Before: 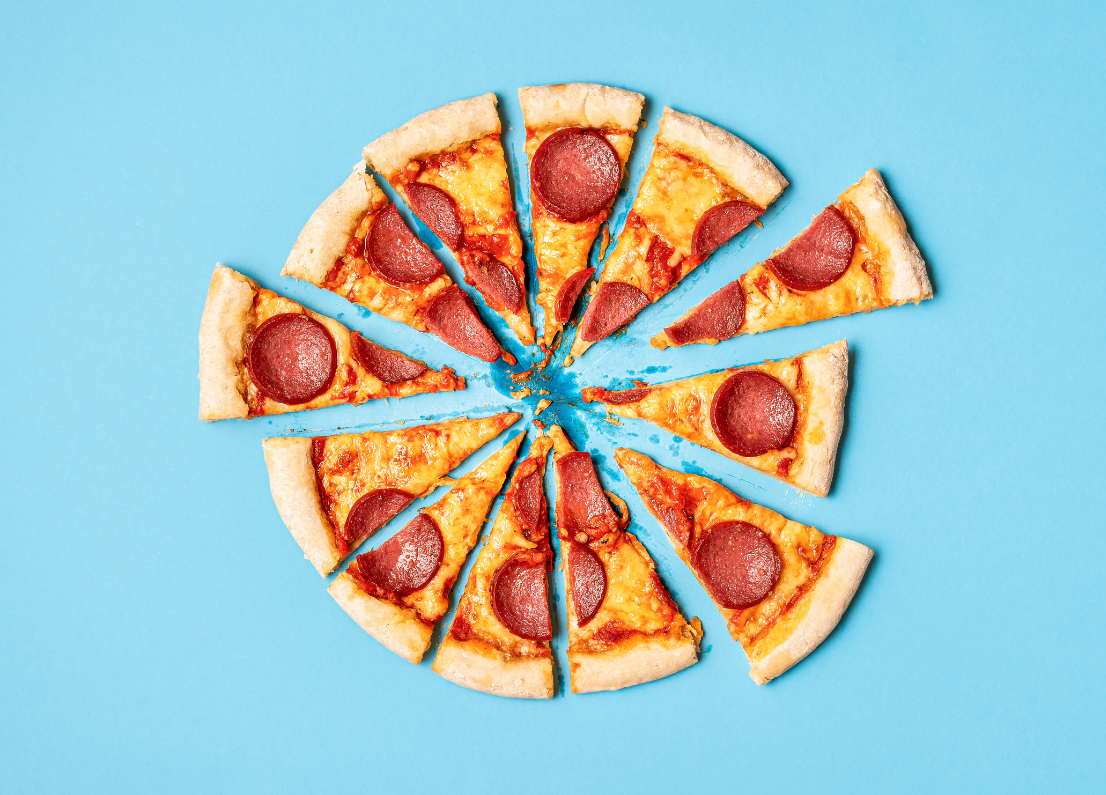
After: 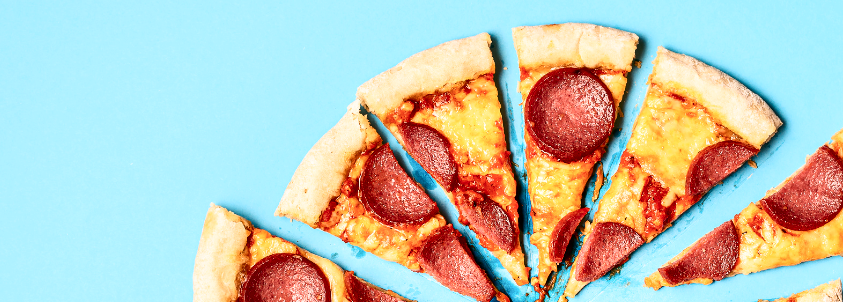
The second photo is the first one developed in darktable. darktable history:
contrast brightness saturation: contrast 0.28
crop: left 0.579%, top 7.627%, right 23.167%, bottom 54.275%
